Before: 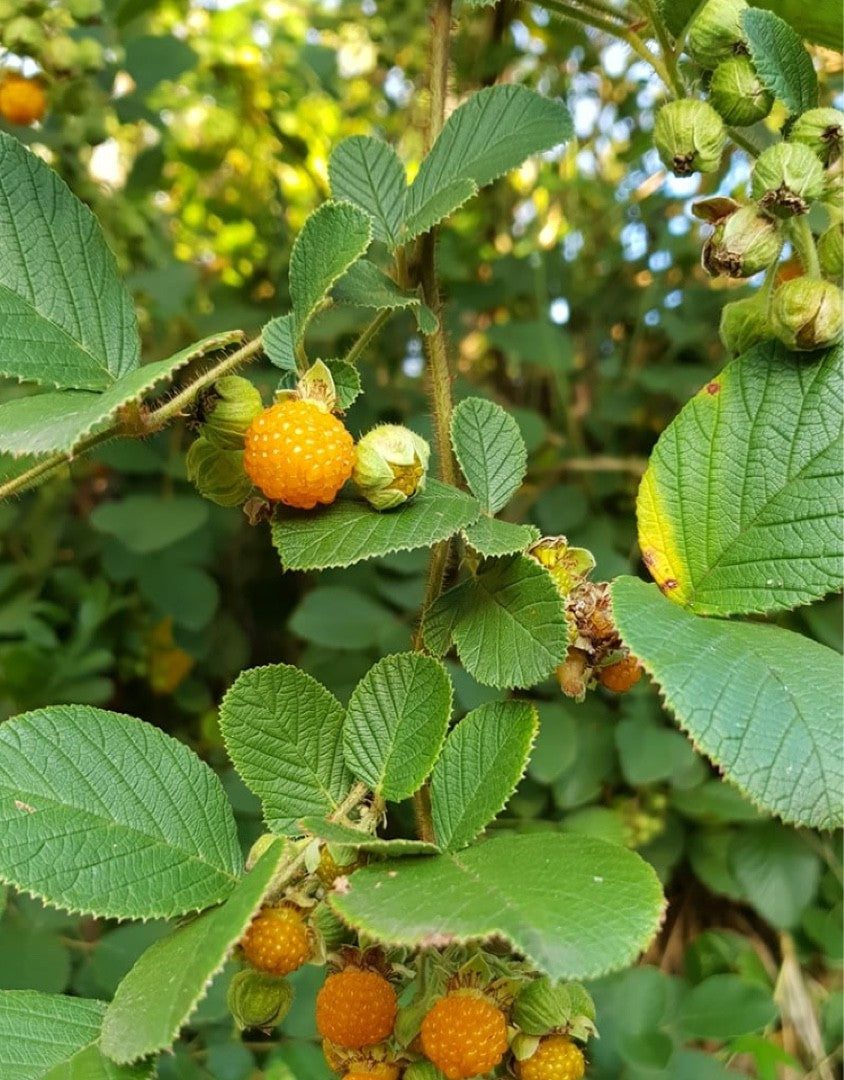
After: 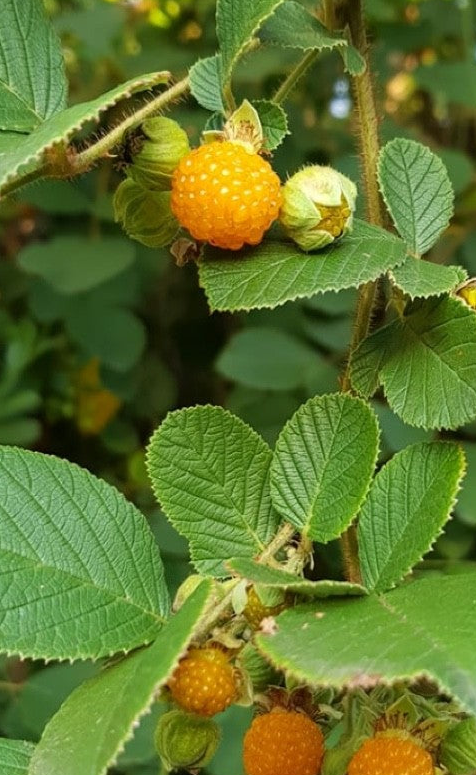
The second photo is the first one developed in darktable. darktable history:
crop: left 8.687%, top 24.007%, right 34.803%, bottom 4.169%
